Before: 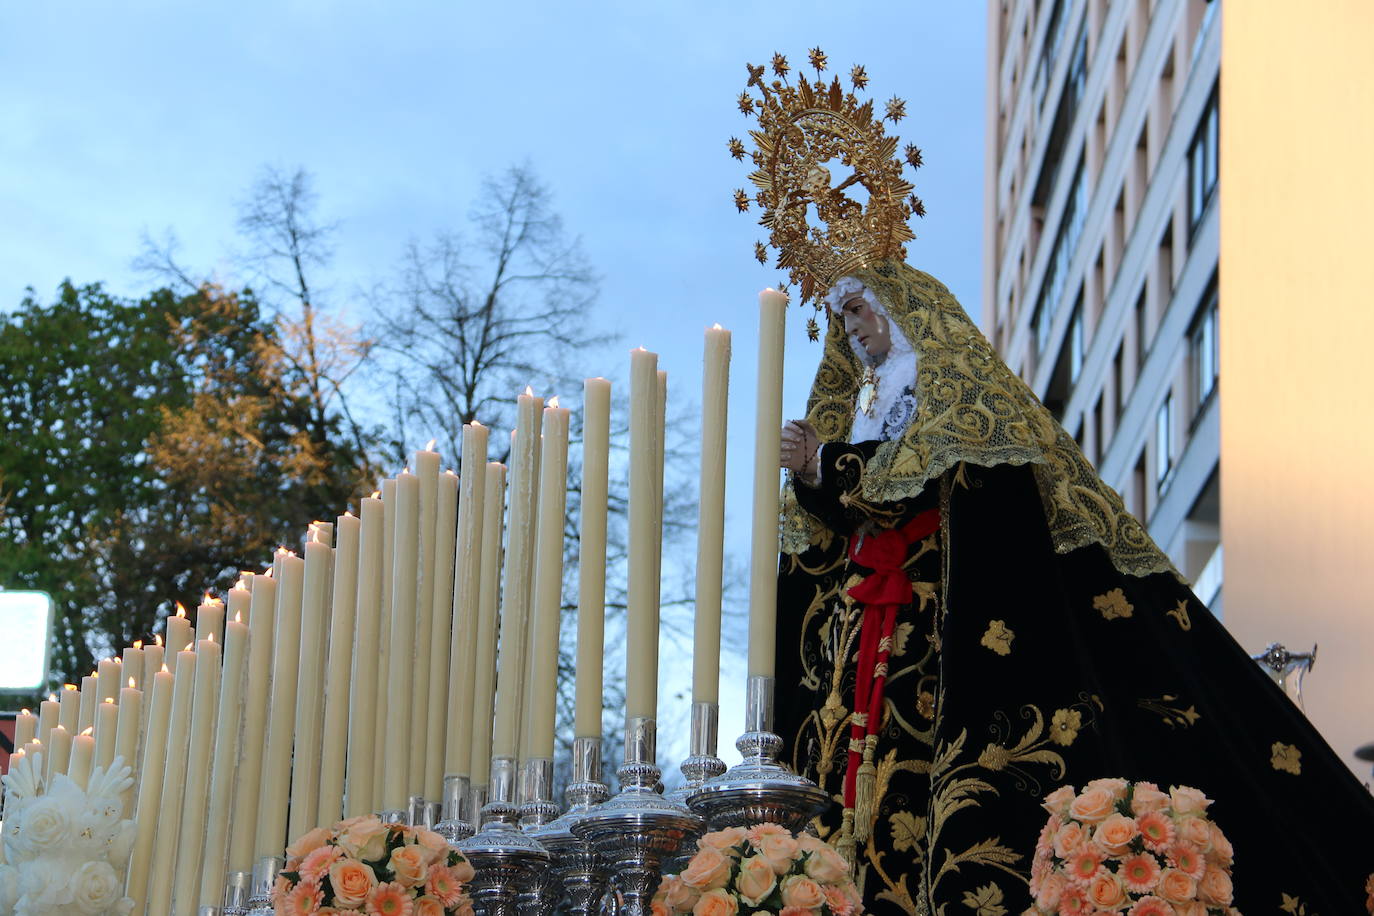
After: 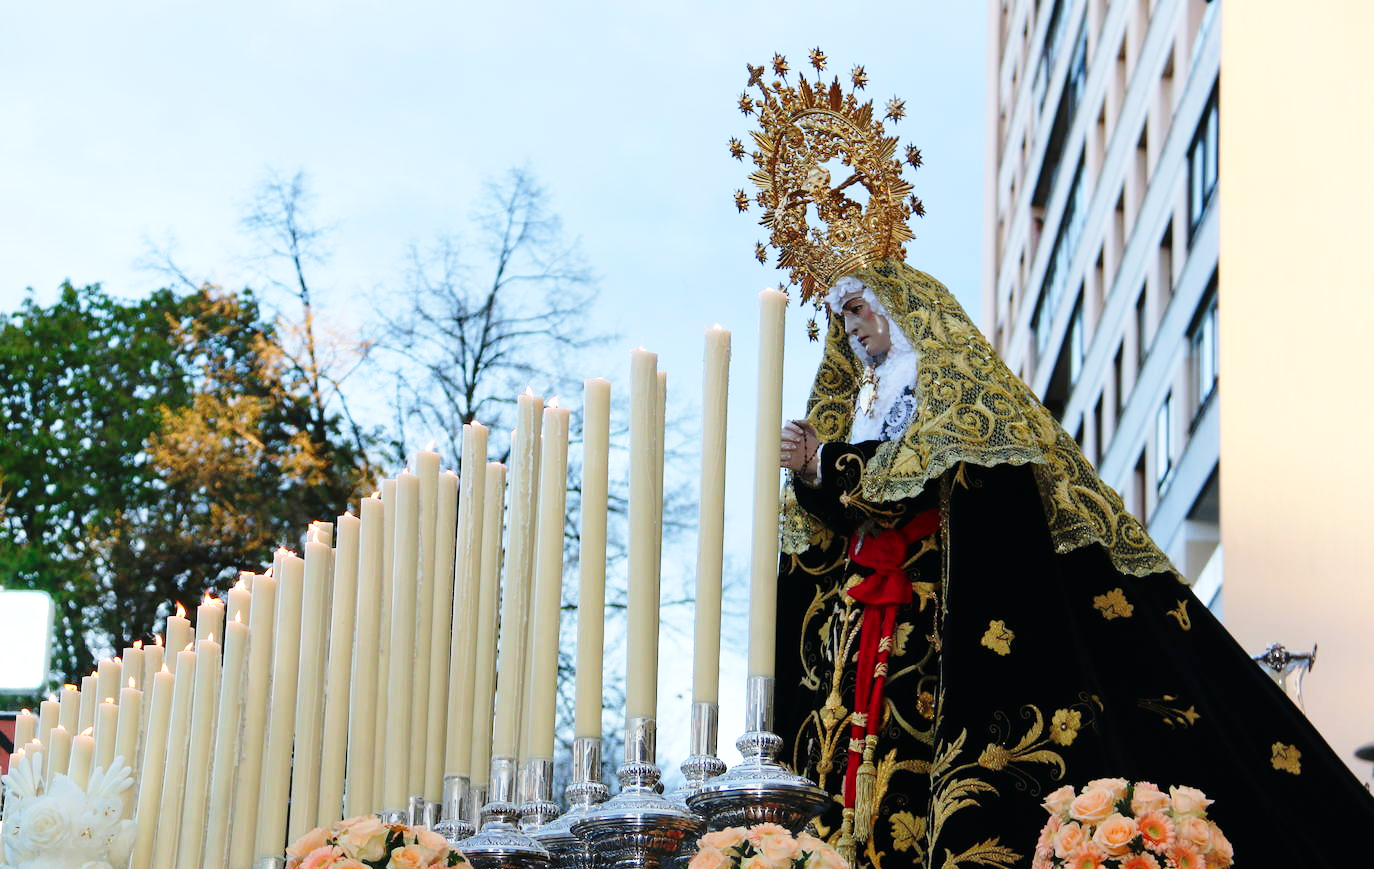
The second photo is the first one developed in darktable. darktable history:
base curve: curves: ch0 [(0, 0) (0.028, 0.03) (0.121, 0.232) (0.46, 0.748) (0.859, 0.968) (1, 1)], preserve colors none
crop and rotate: top 0%, bottom 5.097%
